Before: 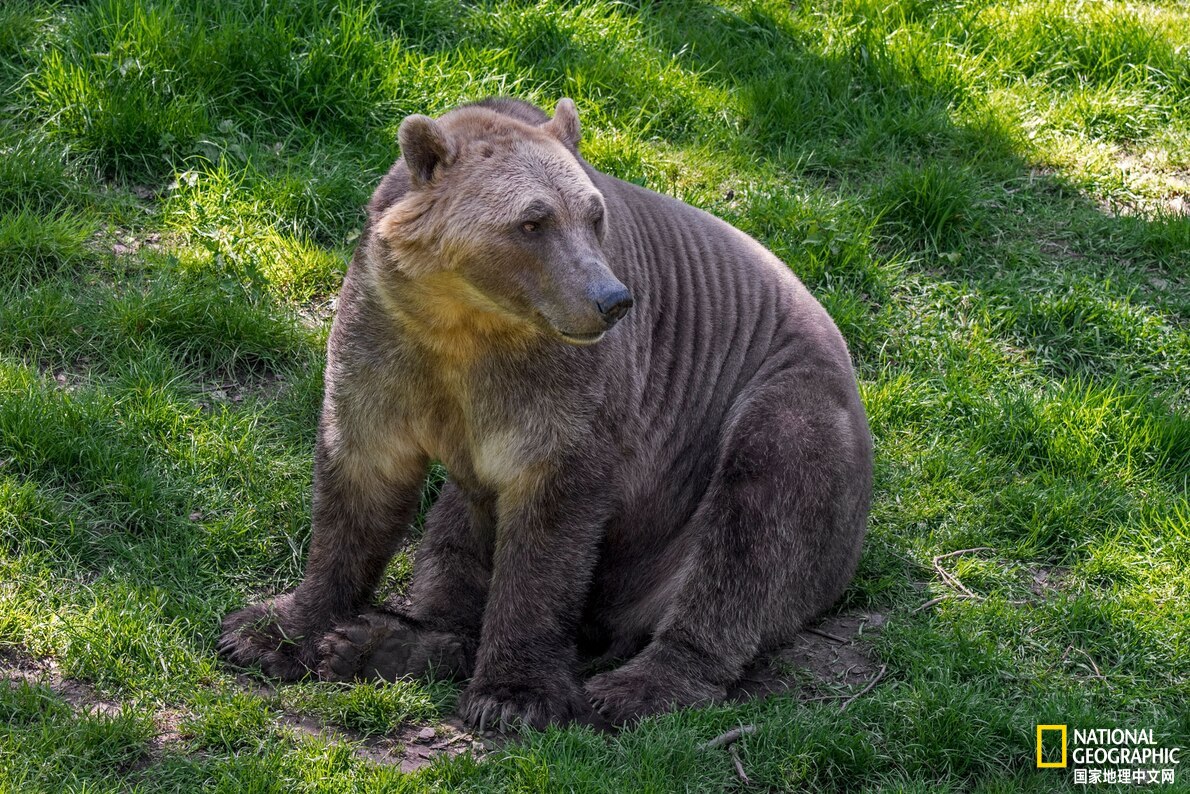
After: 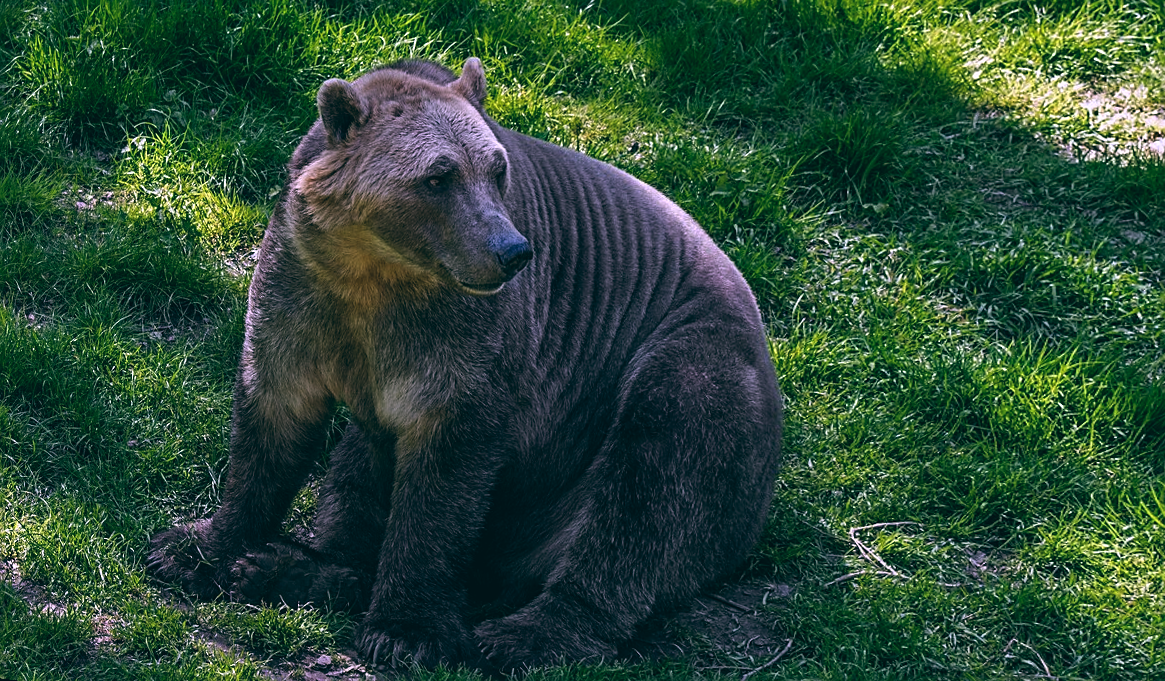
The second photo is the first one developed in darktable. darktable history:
color balance: lift [1.016, 0.983, 1, 1.017], gamma [0.78, 1.018, 1.043, 0.957], gain [0.786, 1.063, 0.937, 1.017], input saturation 118.26%, contrast 13.43%, contrast fulcrum 21.62%, output saturation 82.76%
white balance: red 0.967, blue 1.119, emerald 0.756
rotate and perspective: rotation 1.69°, lens shift (vertical) -0.023, lens shift (horizontal) -0.291, crop left 0.025, crop right 0.988, crop top 0.092, crop bottom 0.842
sharpen: on, module defaults
